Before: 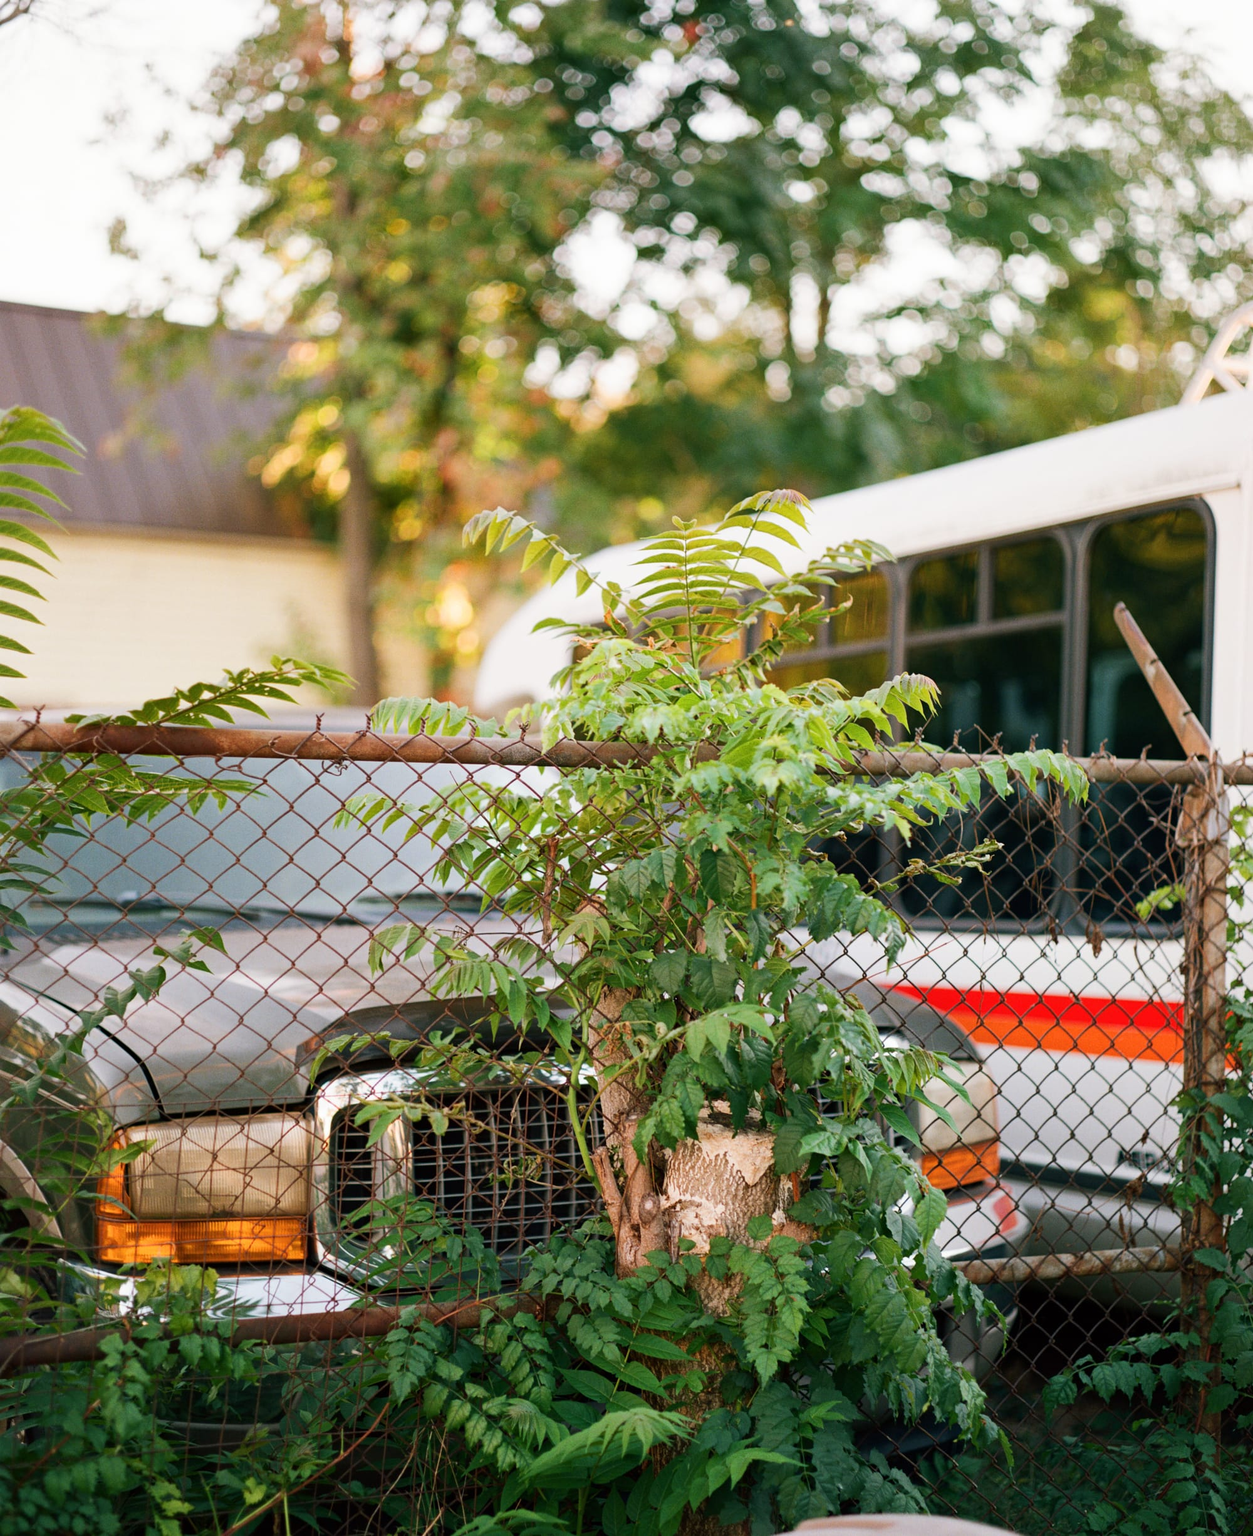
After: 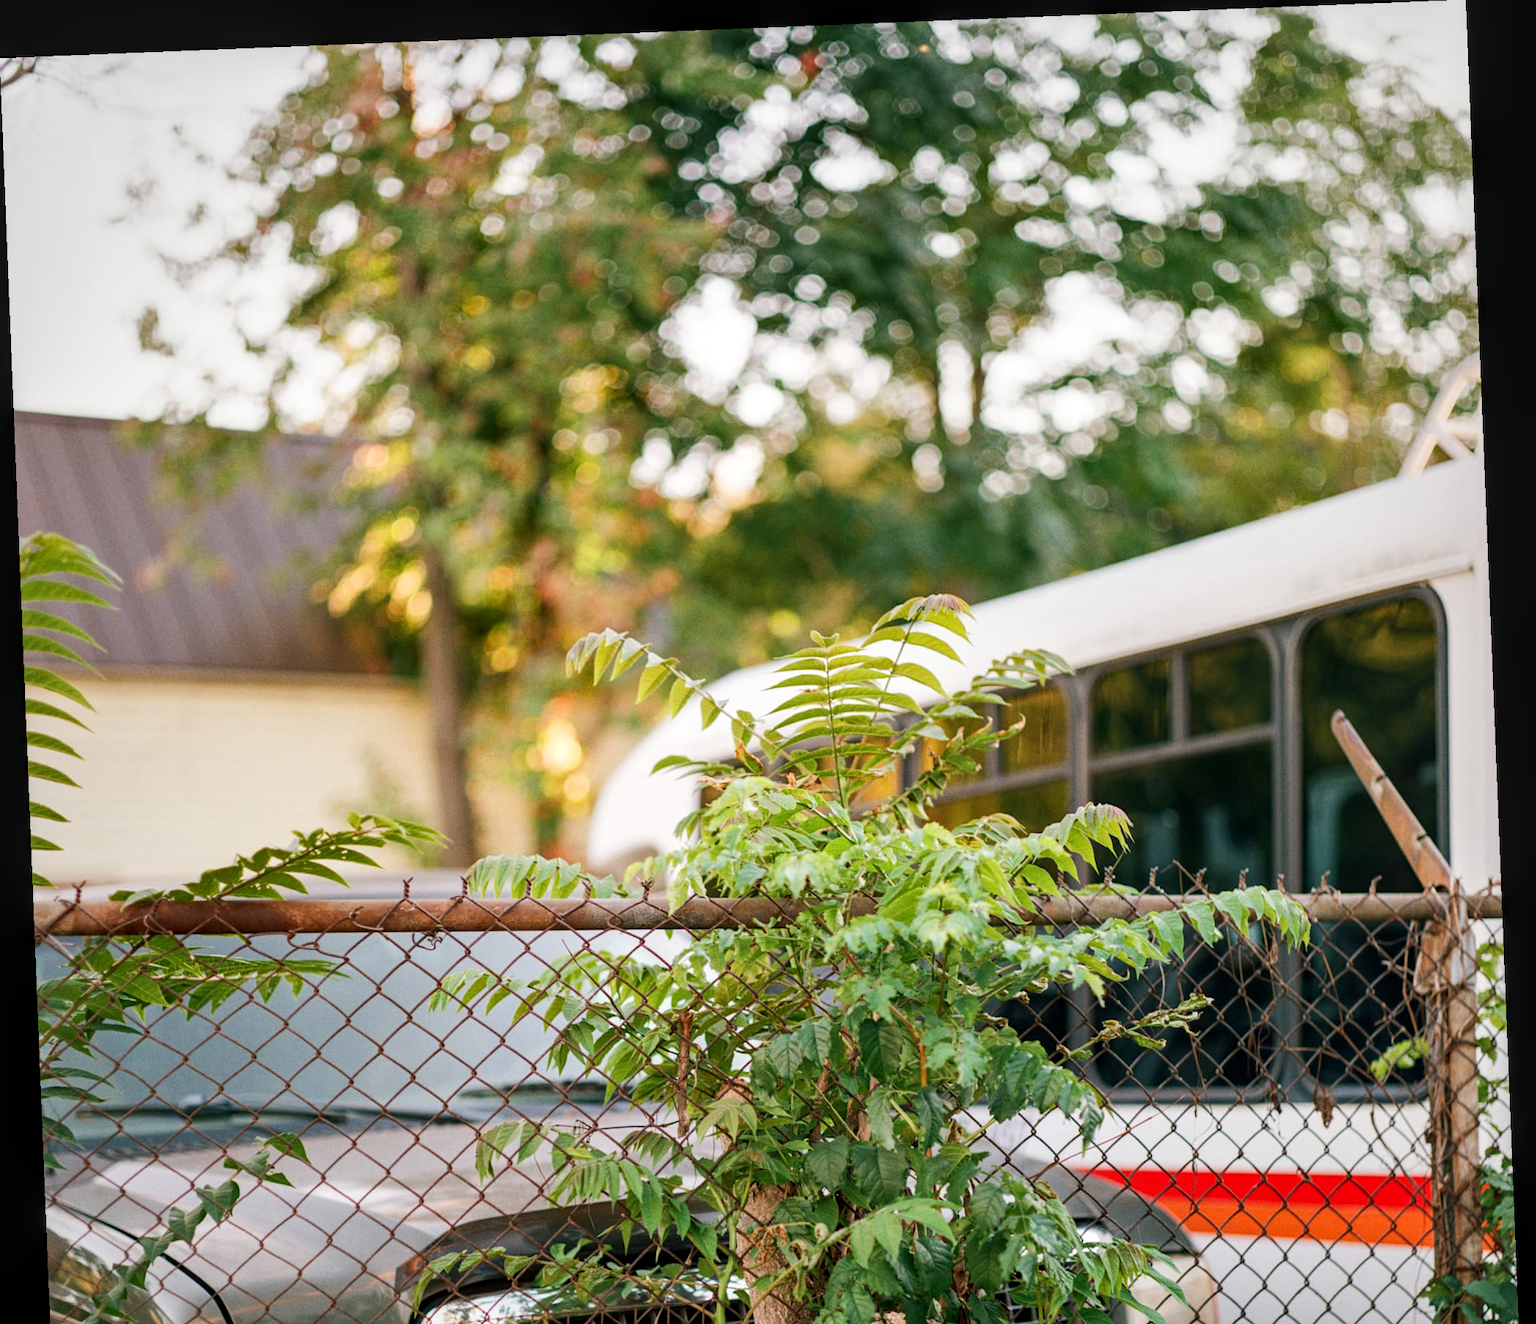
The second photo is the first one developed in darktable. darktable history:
crop: bottom 28.576%
rotate and perspective: rotation -2.29°, automatic cropping off
local contrast: on, module defaults
